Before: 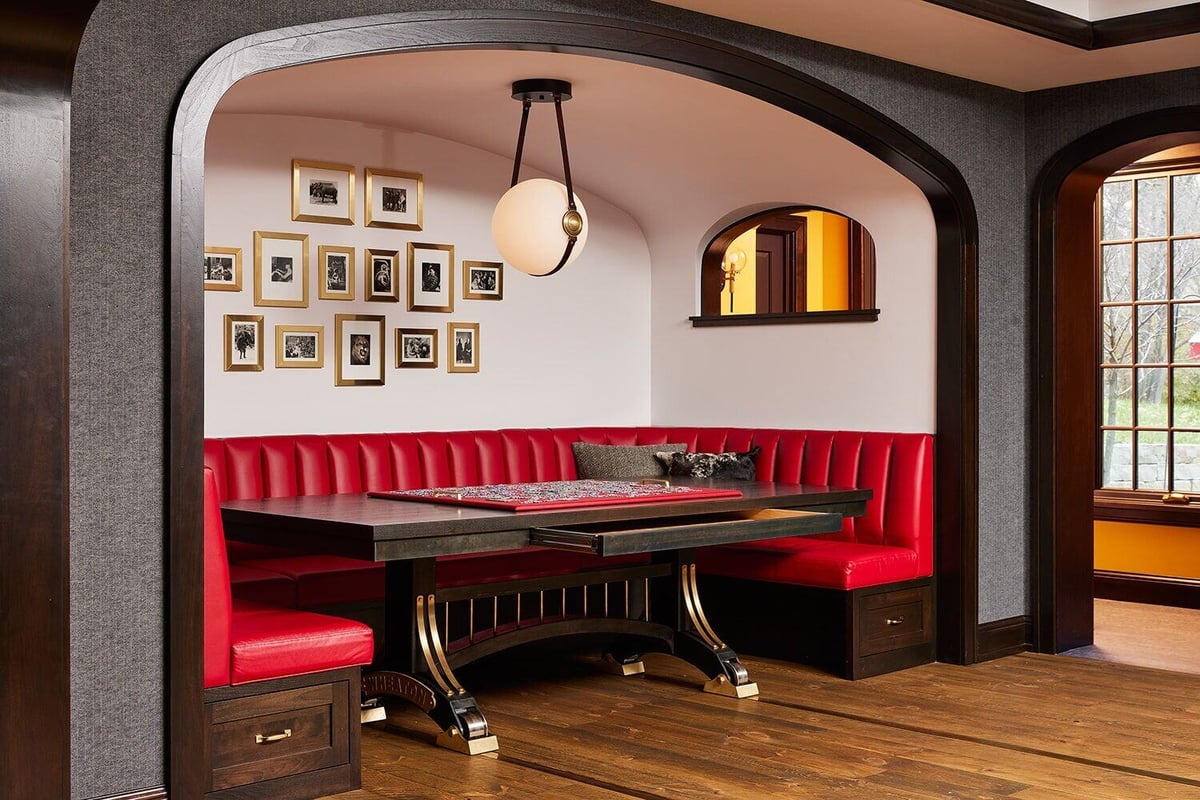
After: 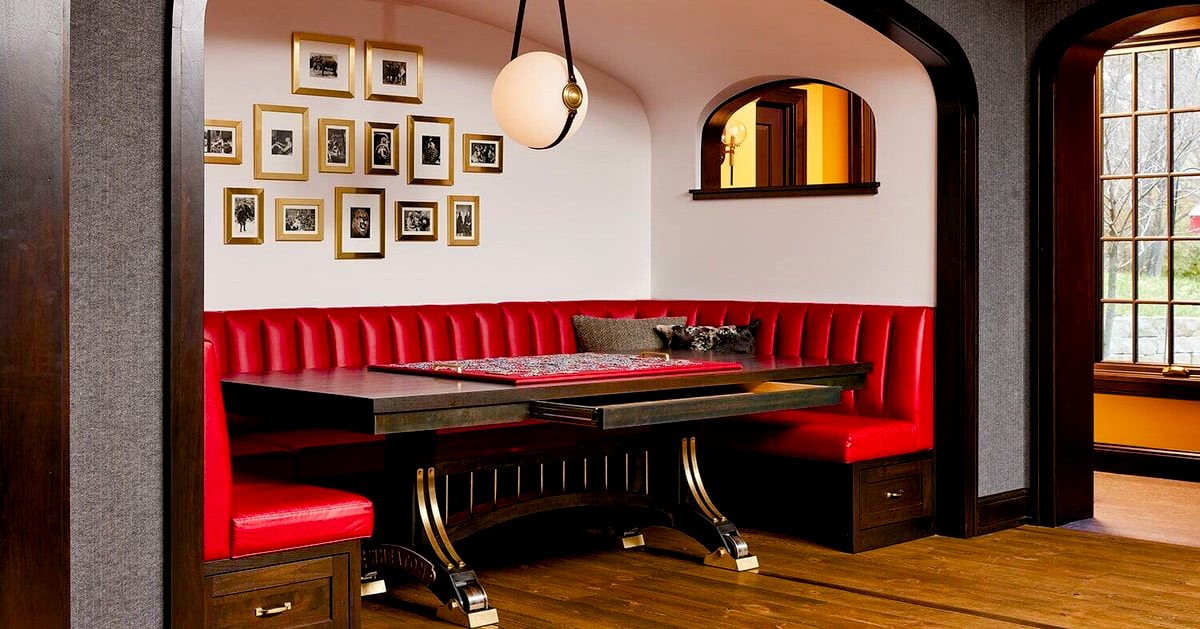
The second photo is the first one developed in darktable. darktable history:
color balance rgb: perceptual saturation grading › global saturation 20%, perceptual saturation grading › highlights -24.713%, perceptual saturation grading › shadows 49.624%
crop and rotate: top 15.976%, bottom 5.335%
exposure: black level correction 0.007, exposure 0.1 EV, compensate exposure bias true, compensate highlight preservation false
